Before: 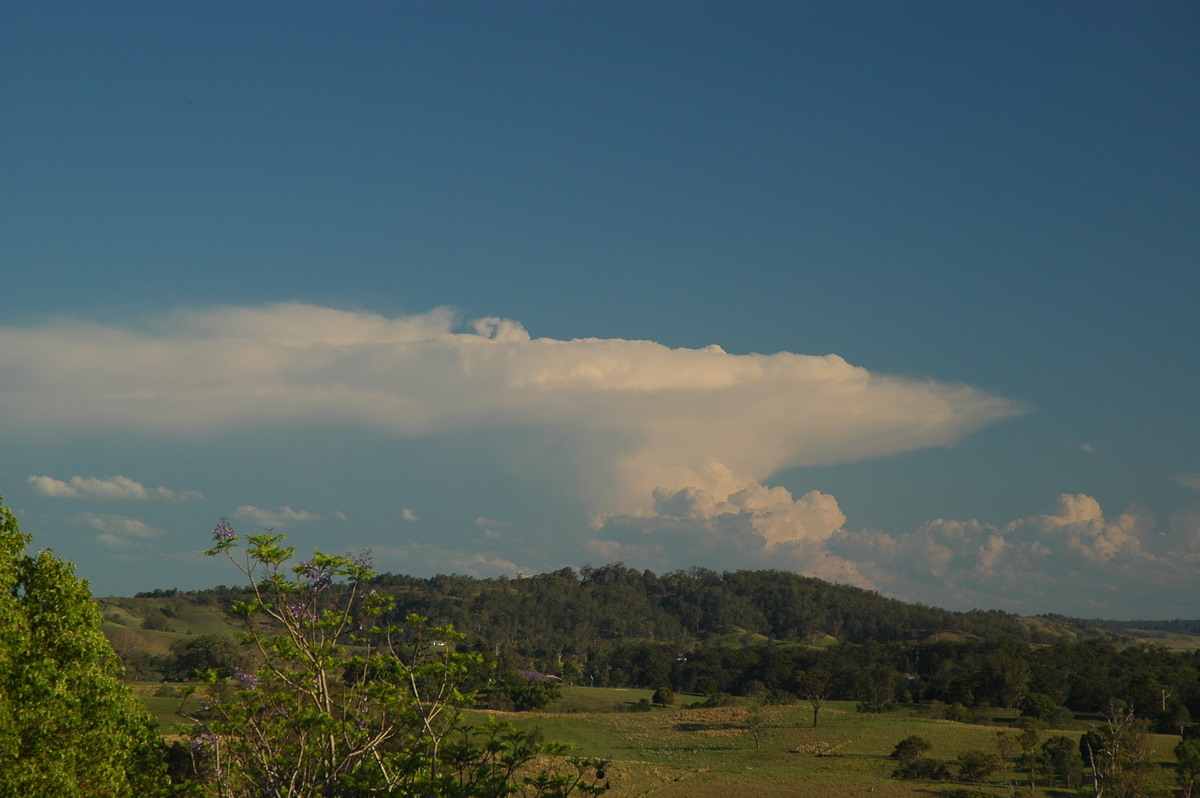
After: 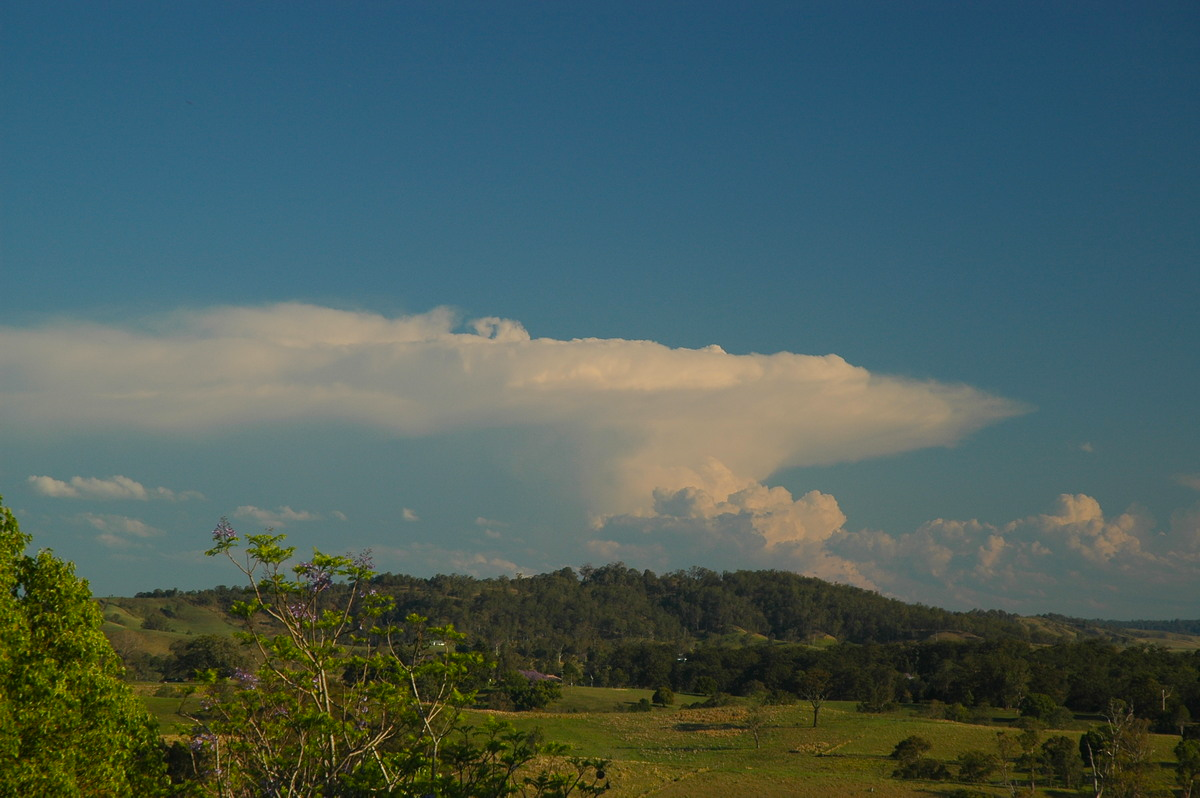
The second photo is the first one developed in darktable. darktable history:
color balance rgb: shadows lift › chroma 0.856%, shadows lift › hue 113.83°, perceptual saturation grading › global saturation 14.653%
